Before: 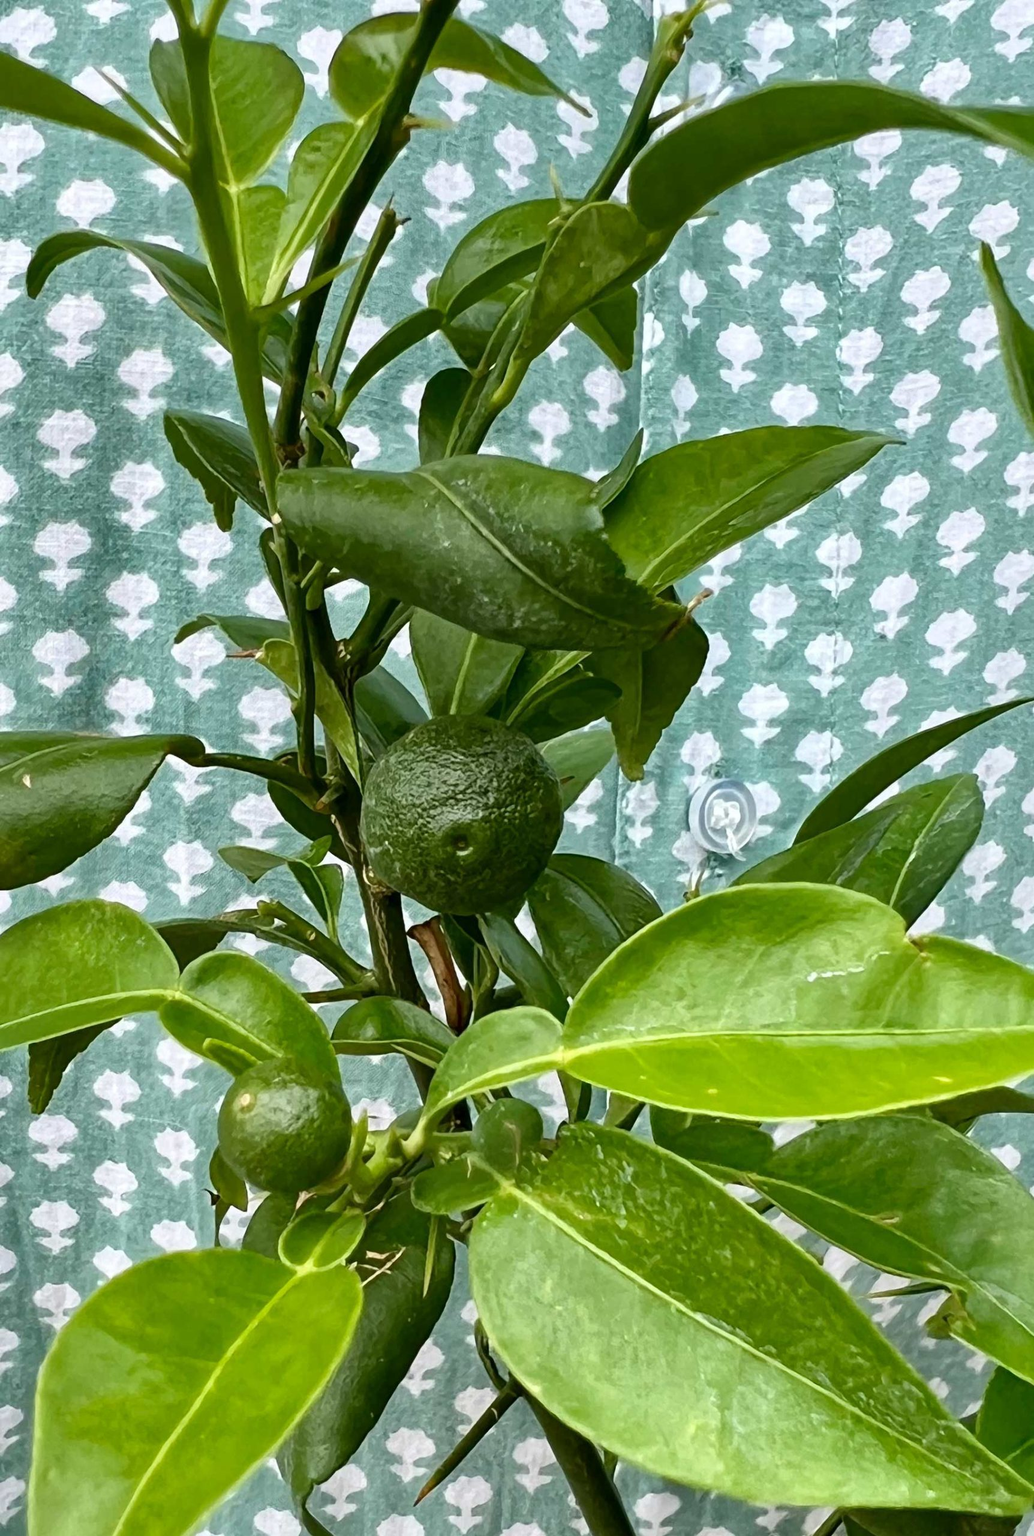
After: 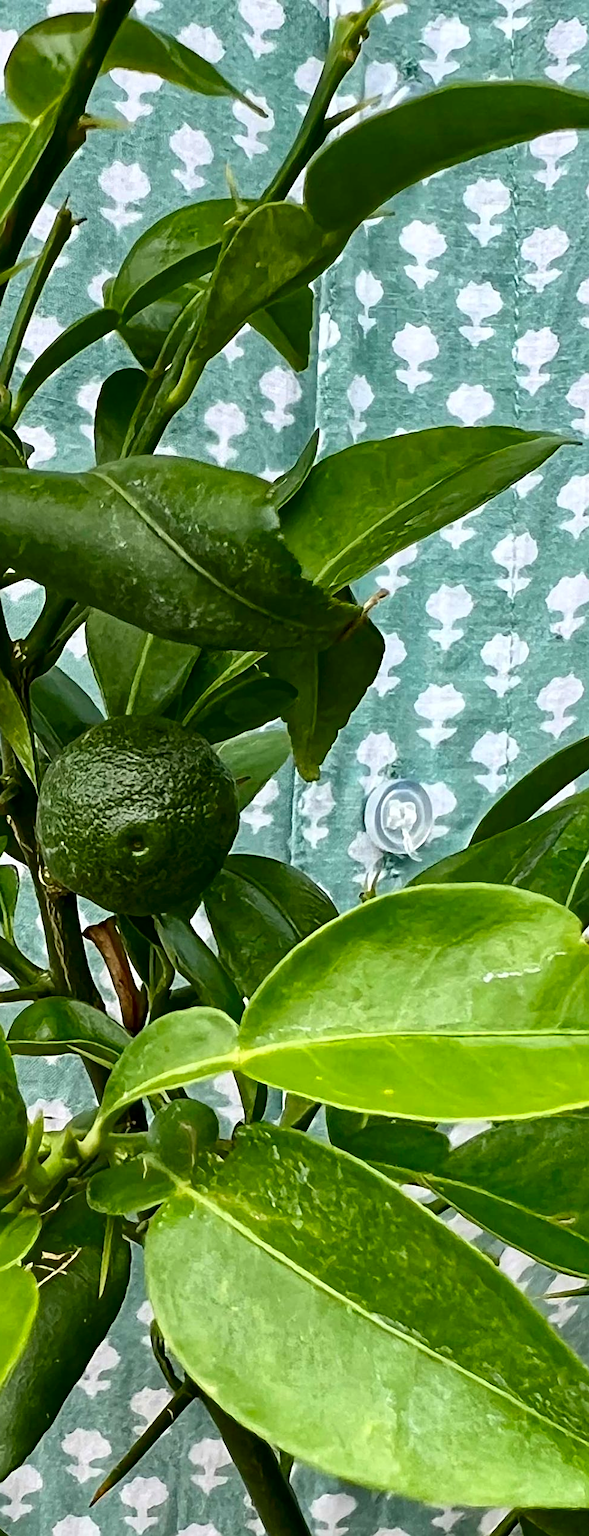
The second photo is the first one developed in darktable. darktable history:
contrast brightness saturation: contrast 0.132, brightness -0.052, saturation 0.155
crop: left 31.419%, top 0.005%, right 11.584%
sharpen: on, module defaults
